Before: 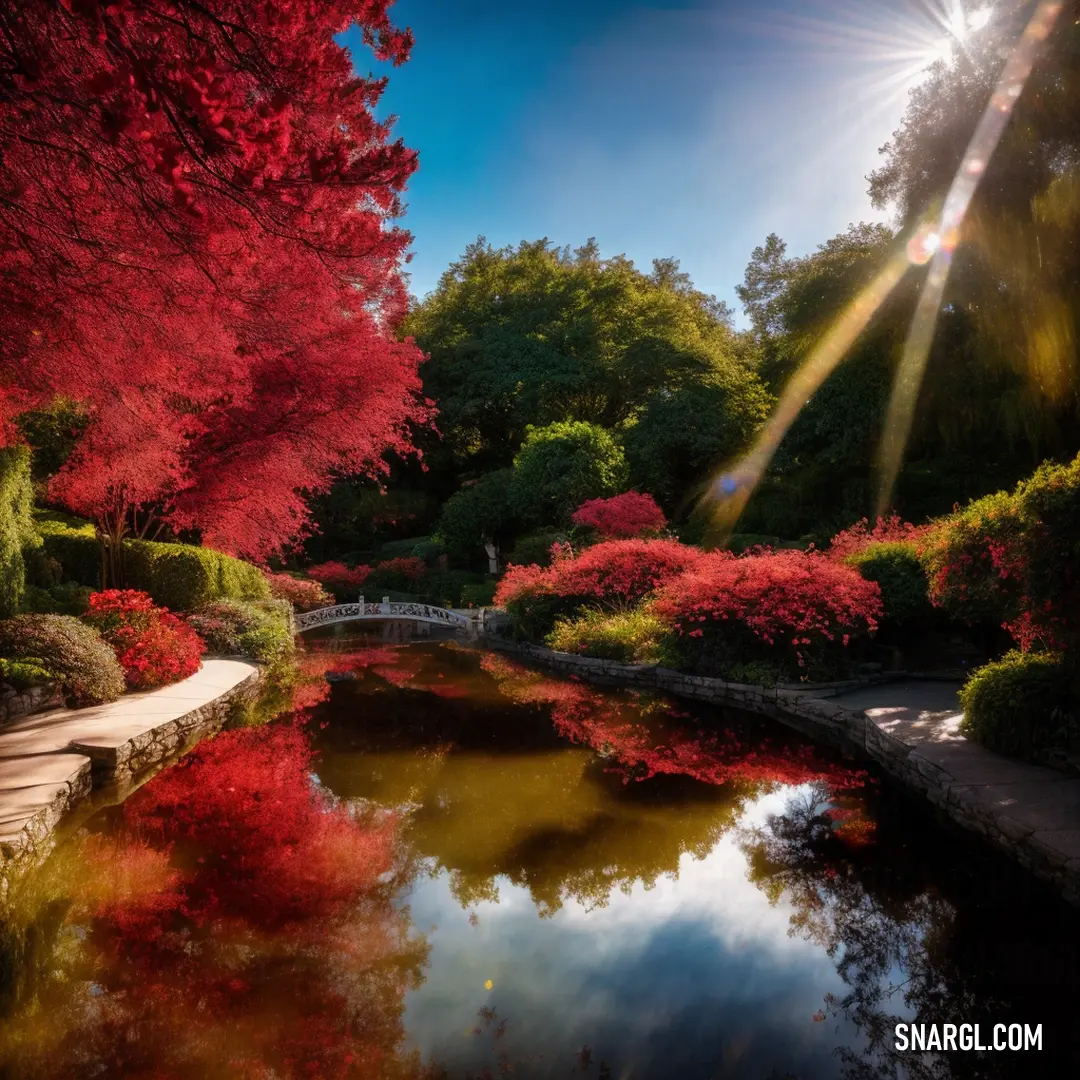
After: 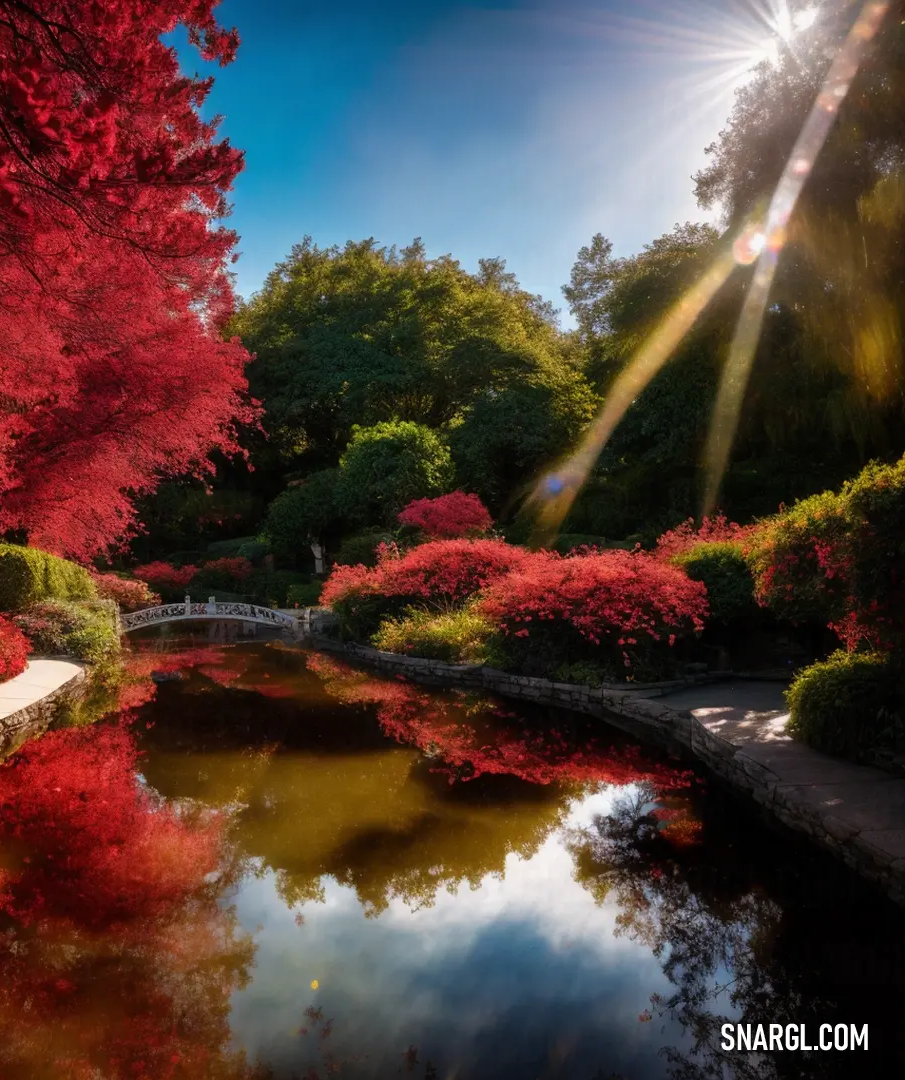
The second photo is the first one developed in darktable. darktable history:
exposure: compensate highlight preservation false
crop: left 16.145%
